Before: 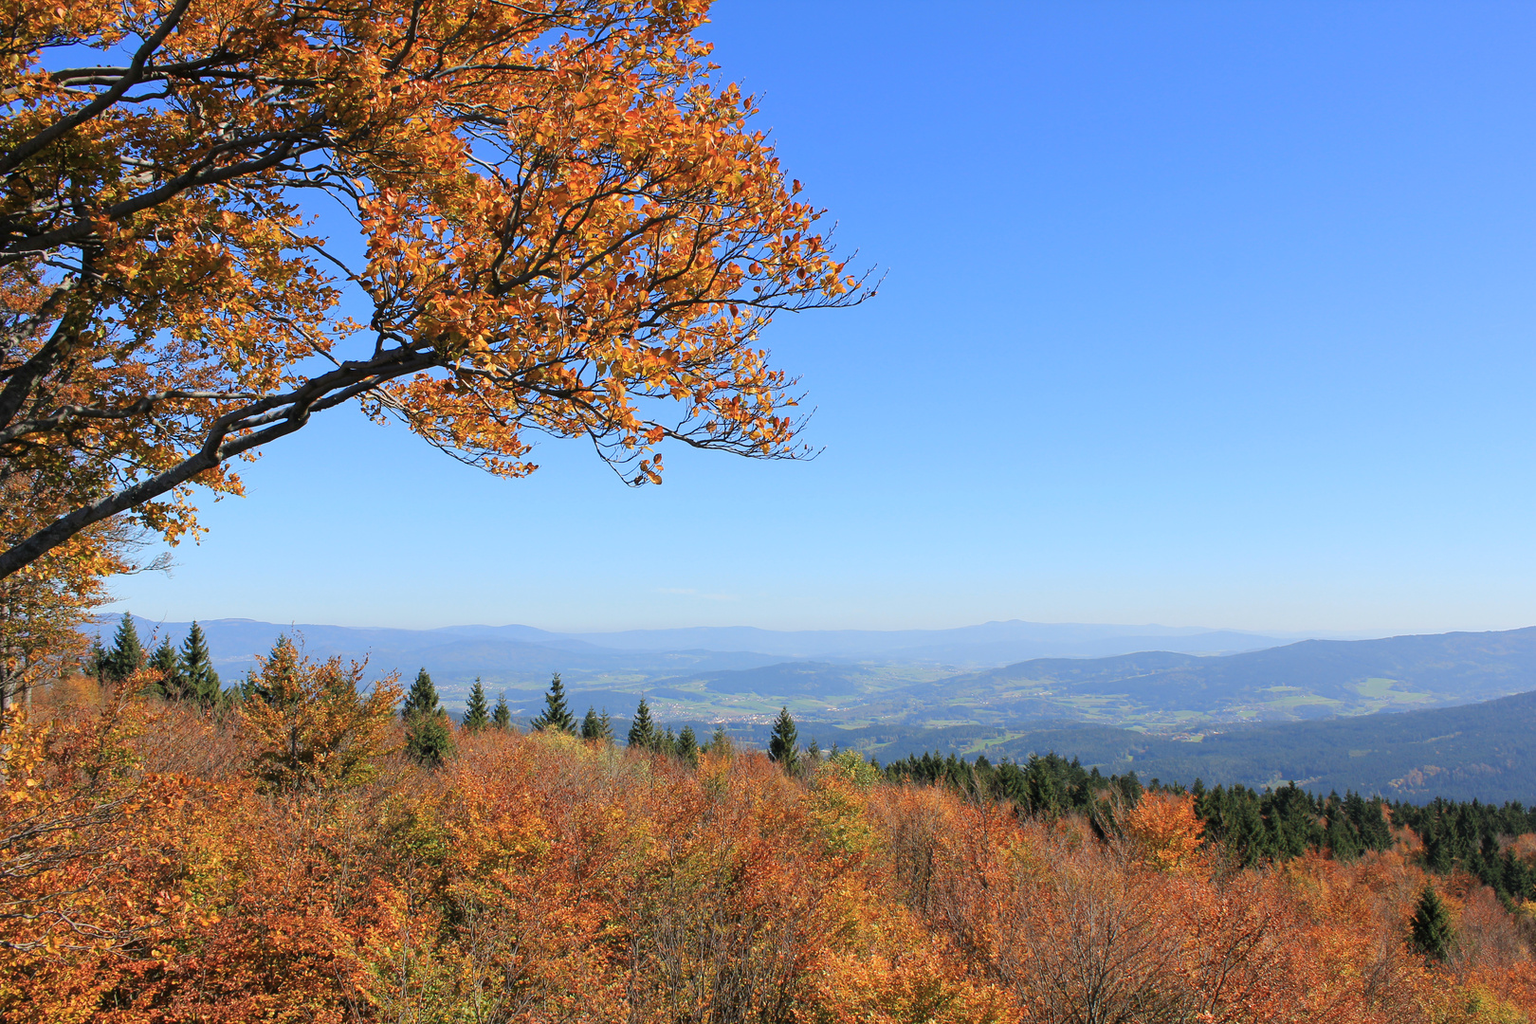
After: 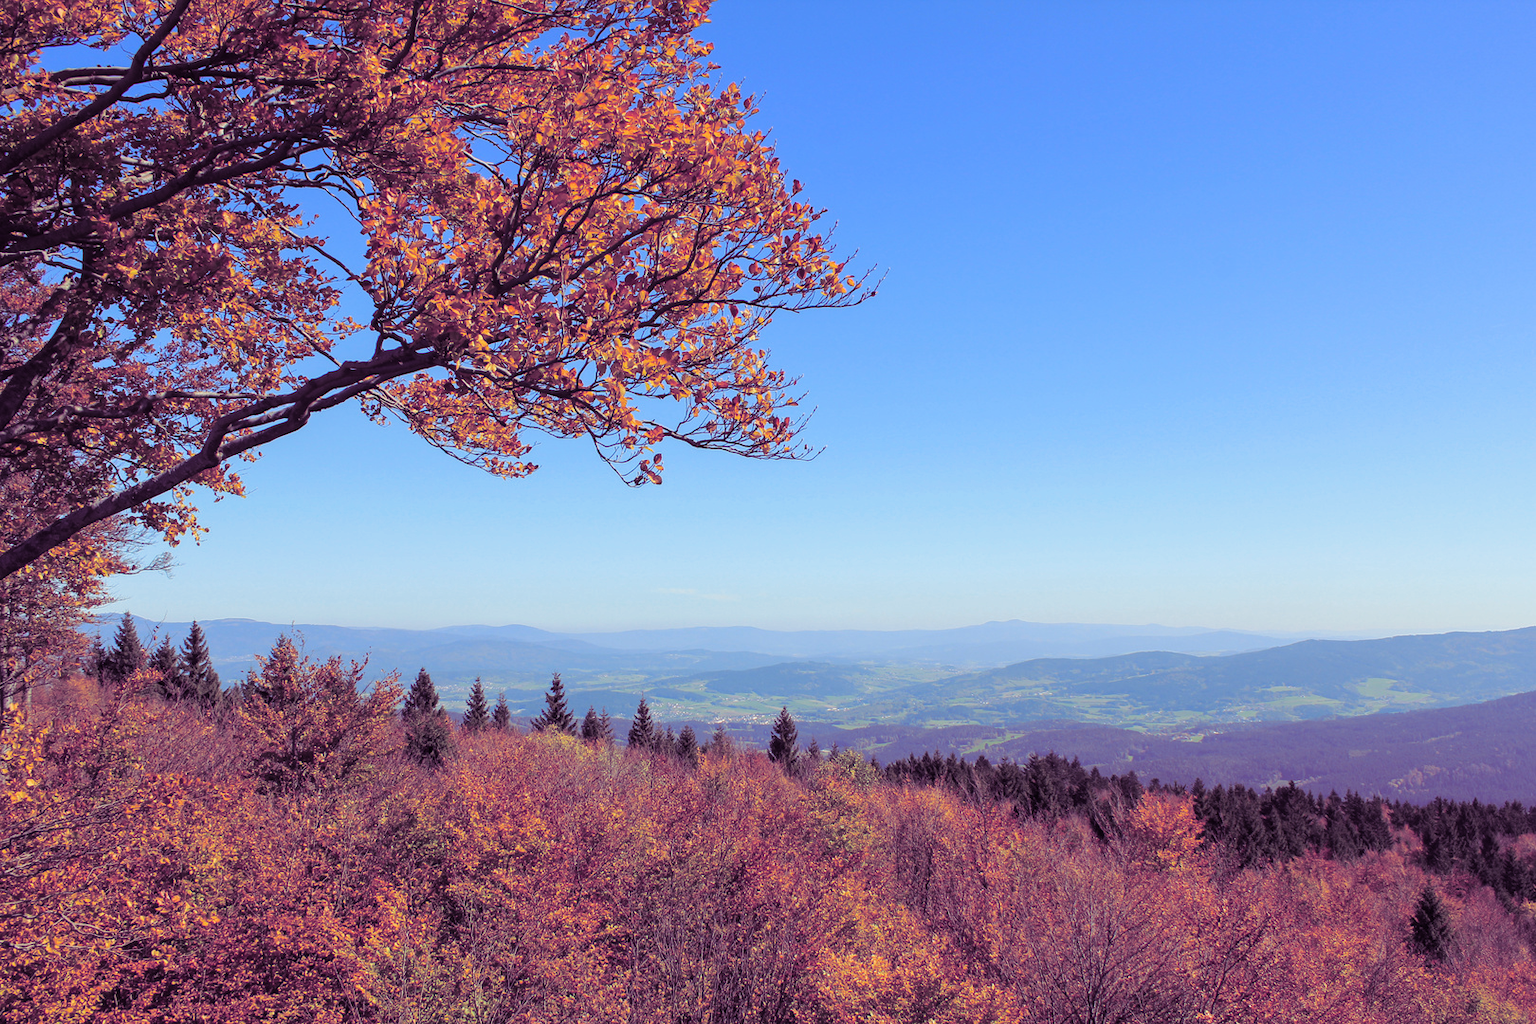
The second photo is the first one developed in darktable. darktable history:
split-toning: shadows › hue 277.2°, shadows › saturation 0.74
local contrast: detail 110%
